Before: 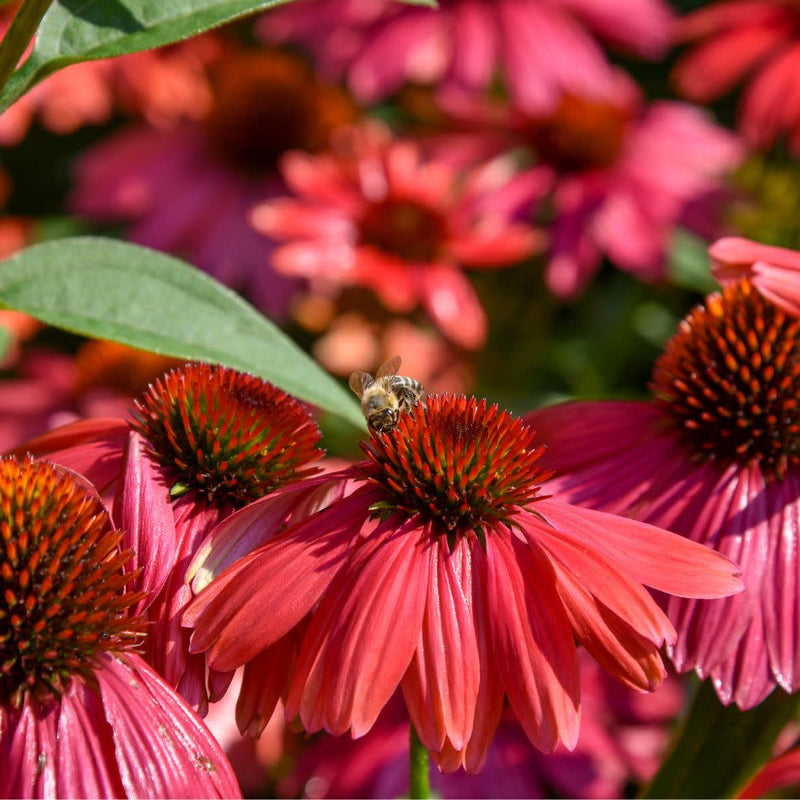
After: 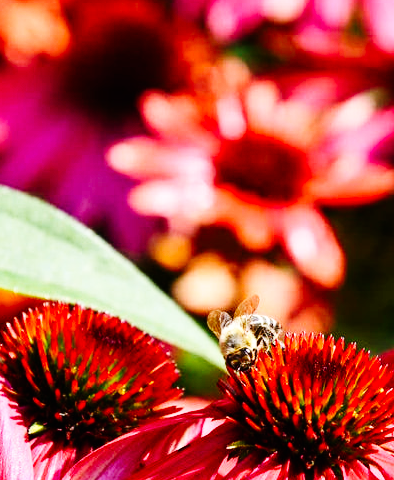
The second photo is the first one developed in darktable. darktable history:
crop: left 17.835%, top 7.675%, right 32.881%, bottom 32.213%
tone equalizer: -8 EV -0.417 EV, -7 EV -0.389 EV, -6 EV -0.333 EV, -5 EV -0.222 EV, -3 EV 0.222 EV, -2 EV 0.333 EV, -1 EV 0.389 EV, +0 EV 0.417 EV, edges refinement/feathering 500, mask exposure compensation -1.57 EV, preserve details no
base curve: curves: ch0 [(0, 0) (0, 0) (0.002, 0.001) (0.008, 0.003) (0.019, 0.011) (0.037, 0.037) (0.064, 0.11) (0.102, 0.232) (0.152, 0.379) (0.216, 0.524) (0.296, 0.665) (0.394, 0.789) (0.512, 0.881) (0.651, 0.945) (0.813, 0.986) (1, 1)], preserve colors none
white balance: red 0.974, blue 1.044
